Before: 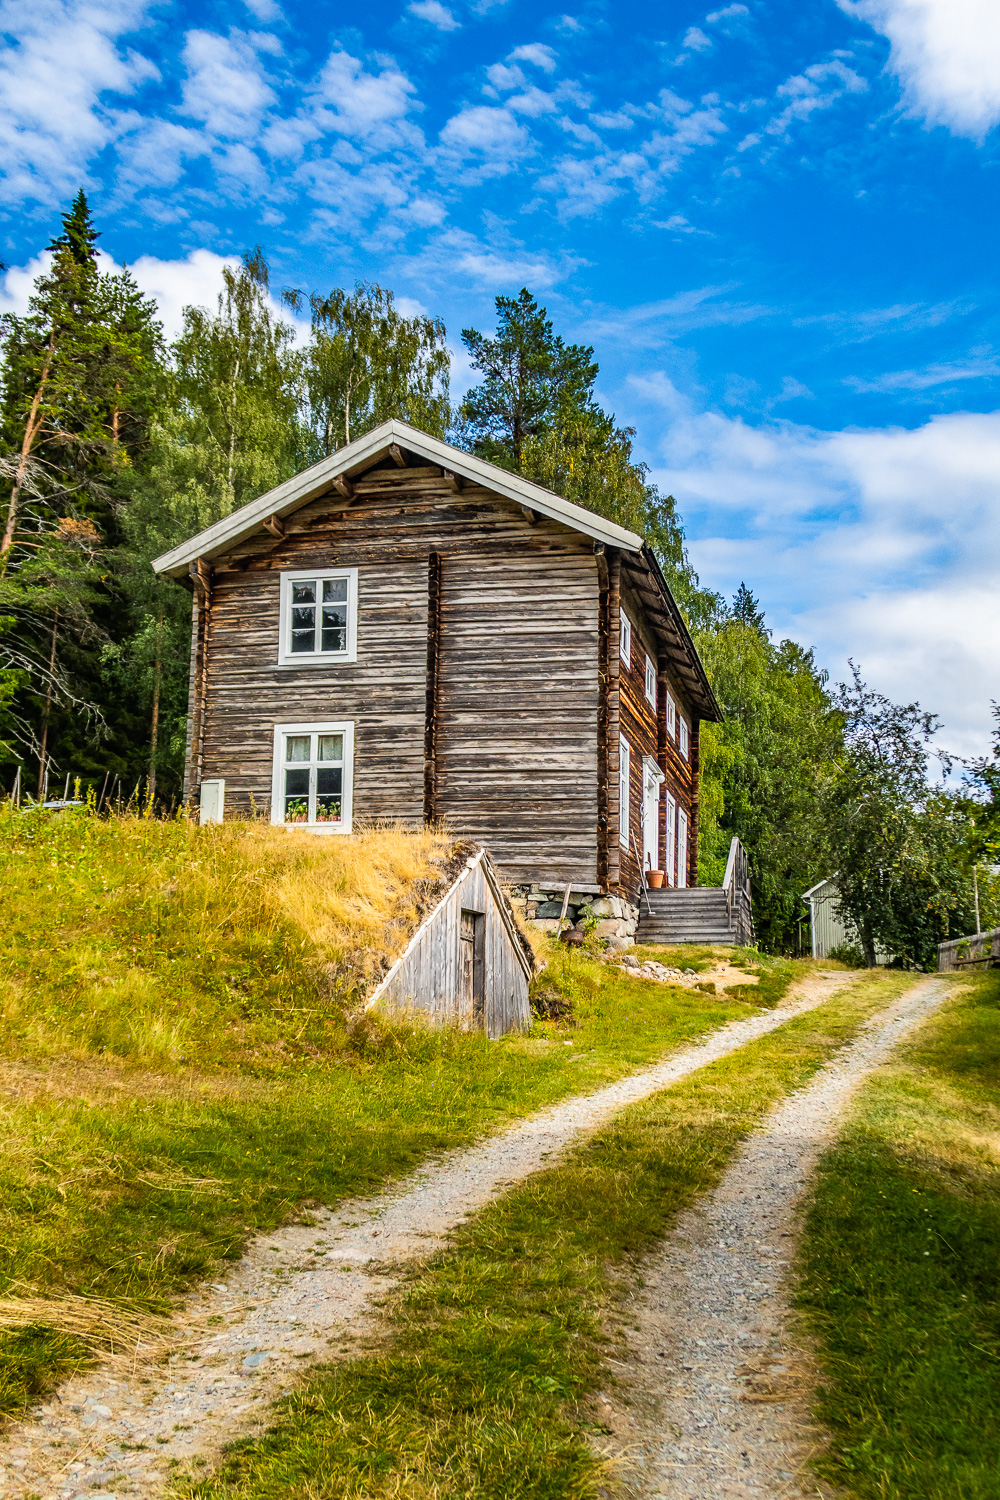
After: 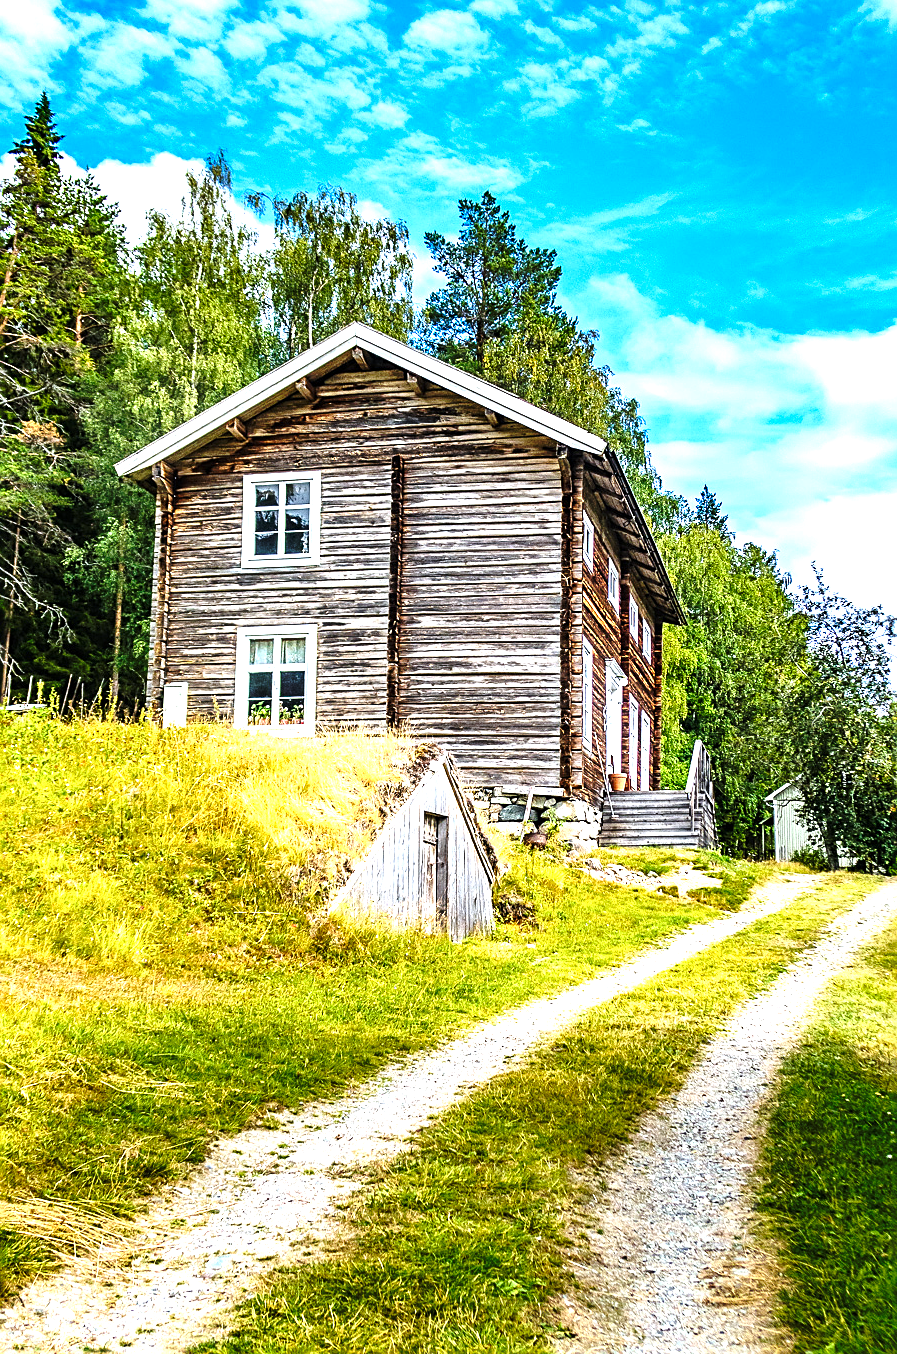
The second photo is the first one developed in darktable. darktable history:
exposure: exposure 0.566 EV, compensate exposure bias true, compensate highlight preservation false
crop: left 3.762%, top 6.508%, right 6.484%, bottom 3.203%
sharpen: on, module defaults
color calibration: x 0.37, y 0.382, temperature 4302.04 K
base curve: curves: ch0 [(0, 0) (0.073, 0.04) (0.157, 0.139) (0.492, 0.492) (0.758, 0.758) (1, 1)], preserve colors none
